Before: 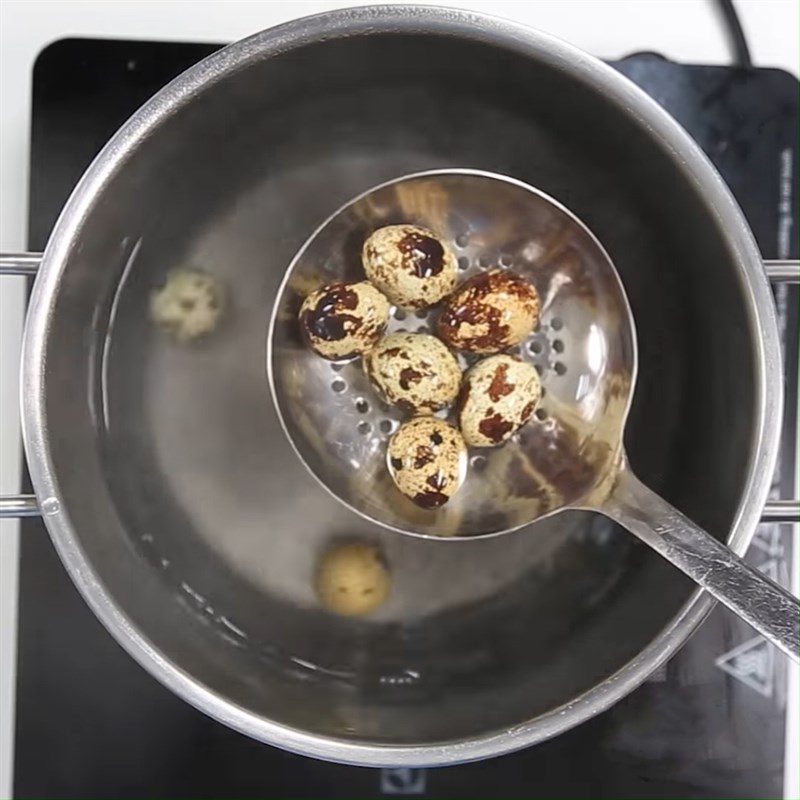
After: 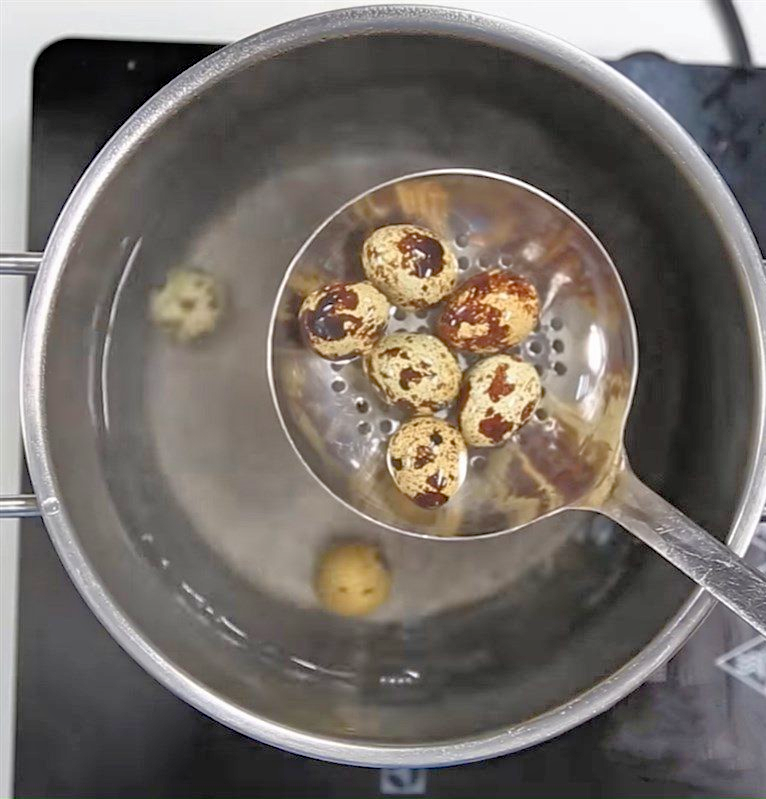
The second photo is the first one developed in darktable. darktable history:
crop: right 4.213%, bottom 0.023%
tone equalizer: -7 EV 0.165 EV, -6 EV 0.615 EV, -5 EV 1.12 EV, -4 EV 1.3 EV, -3 EV 1.16 EV, -2 EV 0.6 EV, -1 EV 0.147 EV
exposure: exposure -0.055 EV, compensate exposure bias true, compensate highlight preservation false
haze removal: compatibility mode true, adaptive false
